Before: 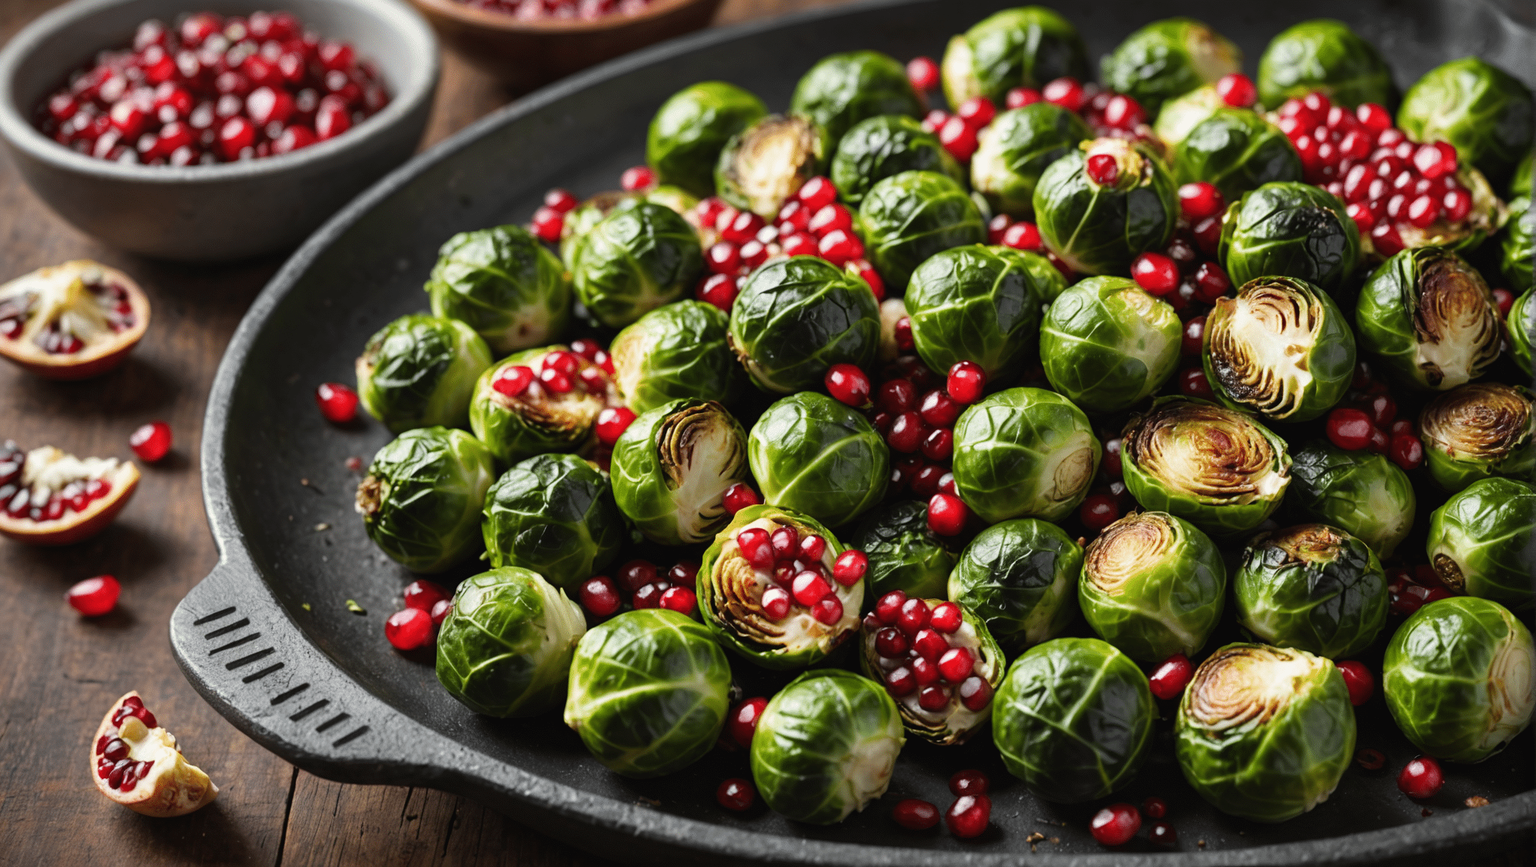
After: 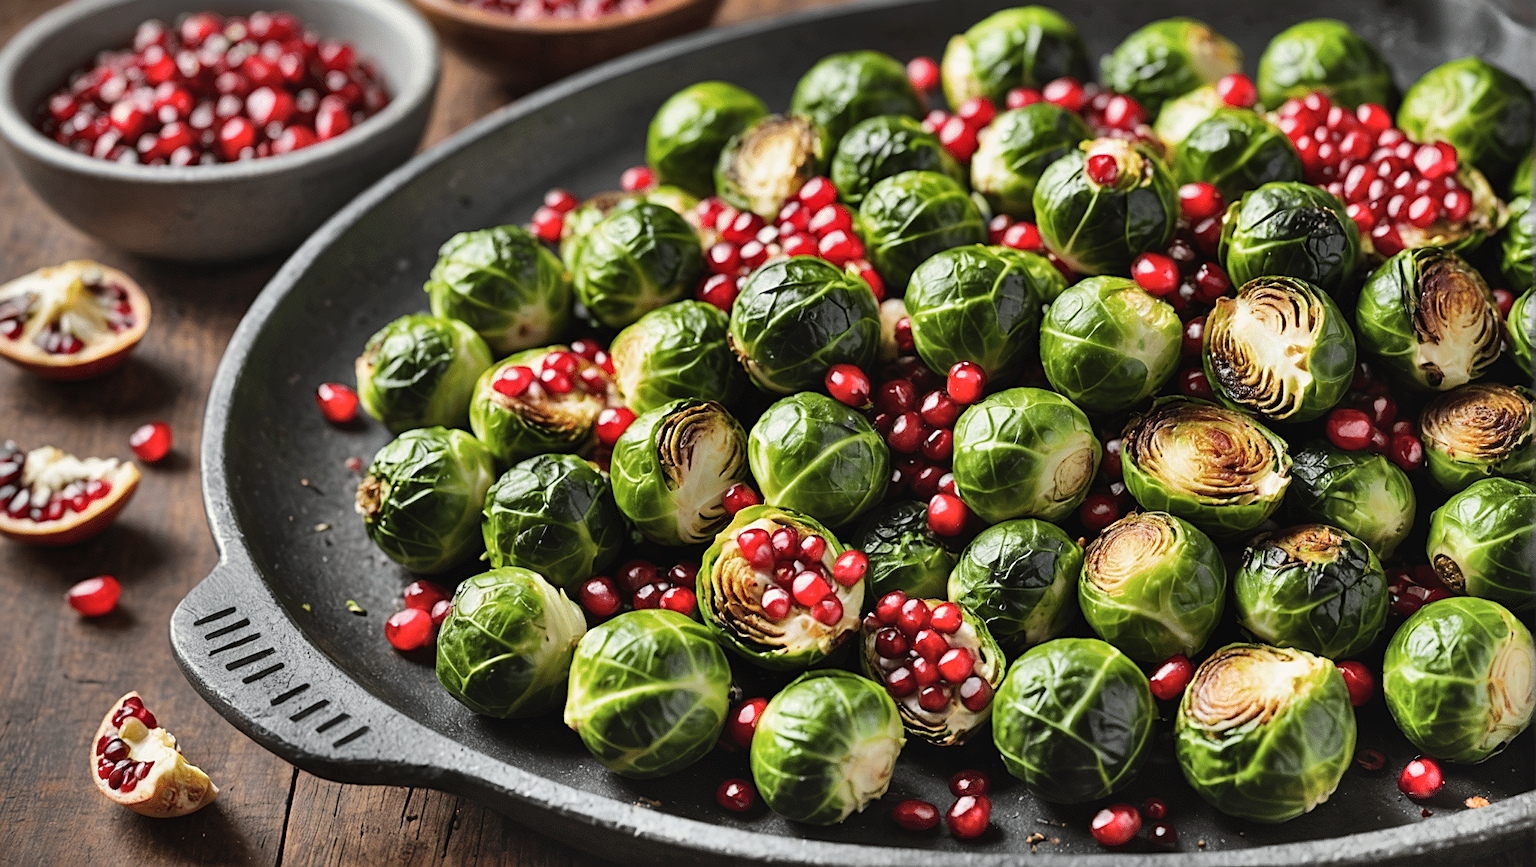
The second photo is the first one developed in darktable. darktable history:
sharpen: on, module defaults
shadows and highlights: shadows 74.97, highlights -26.57, soften with gaussian
